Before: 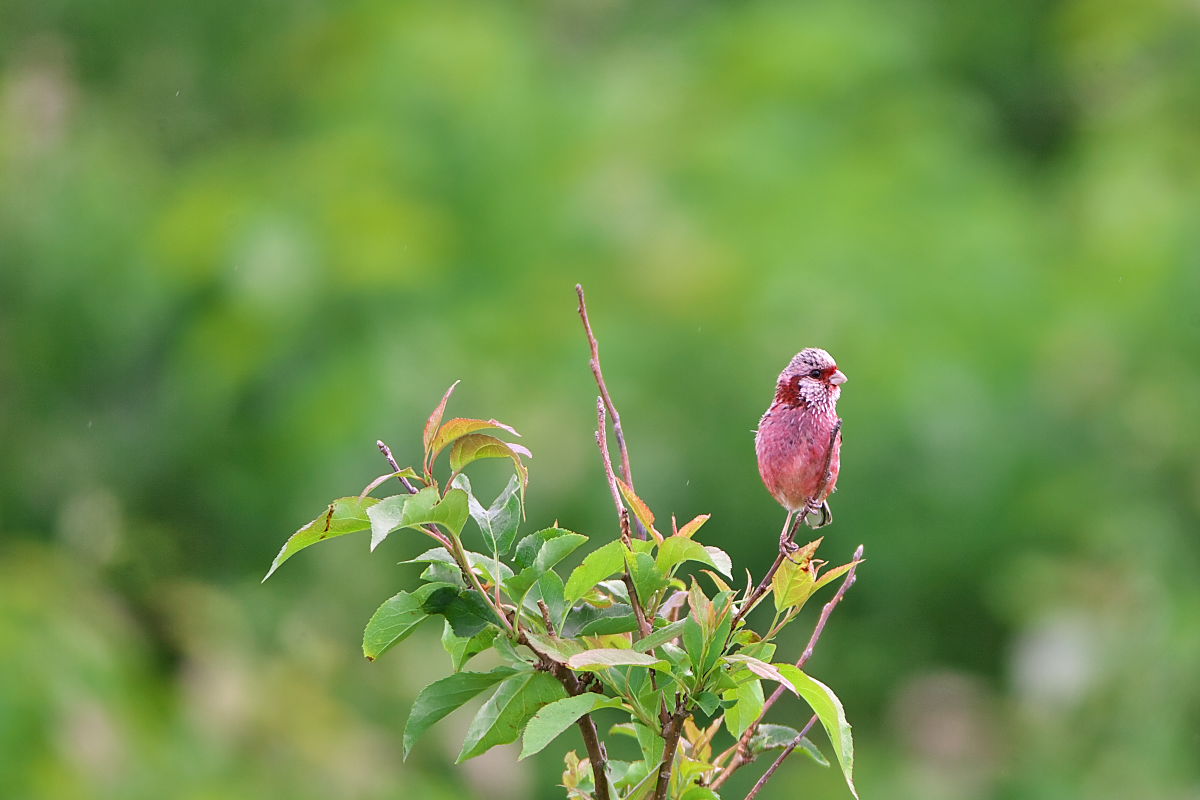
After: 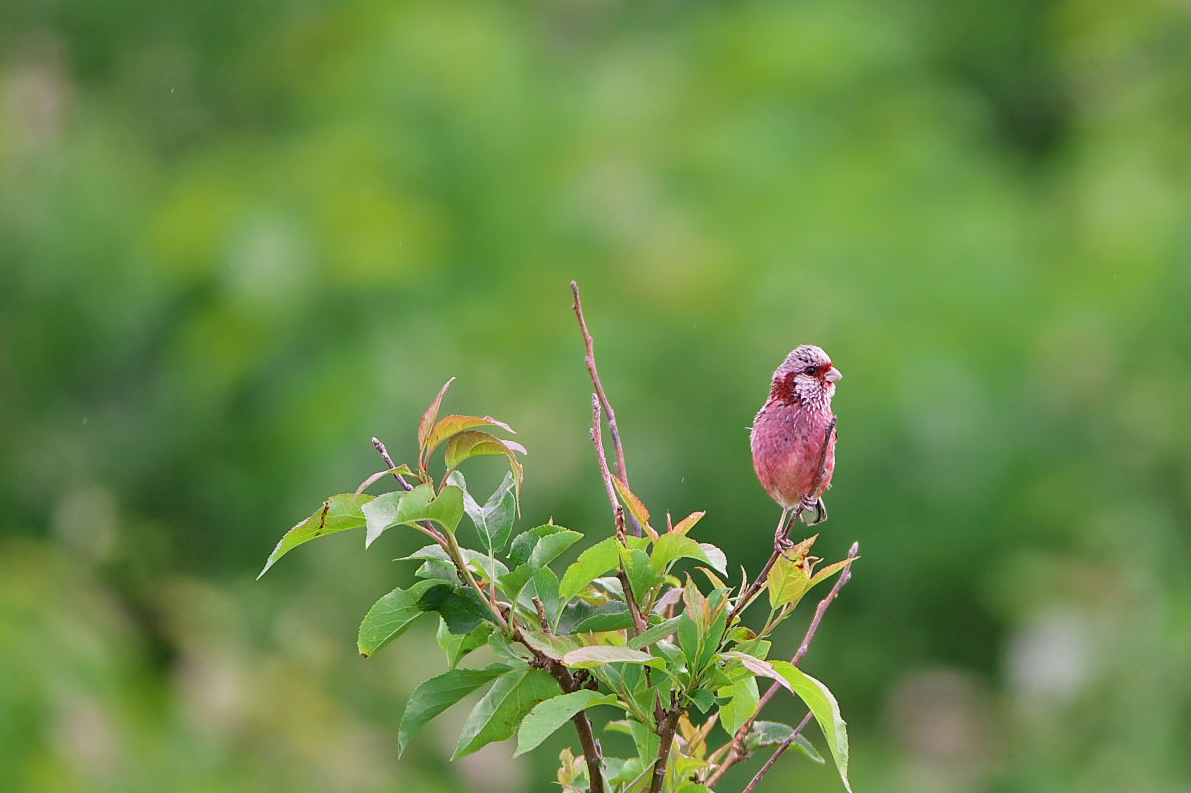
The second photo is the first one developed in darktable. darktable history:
crop: left 0.434%, top 0.485%, right 0.244%, bottom 0.386%
exposure: exposure -0.151 EV, compensate highlight preservation false
